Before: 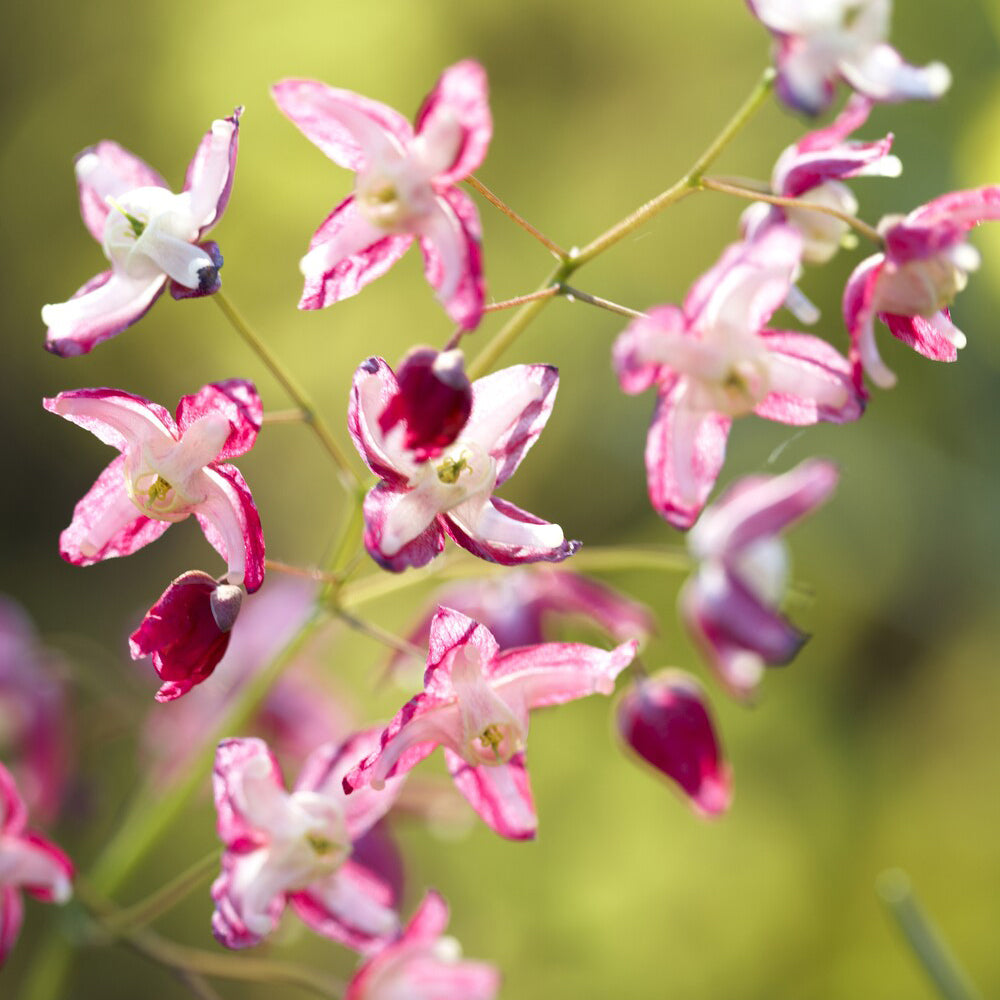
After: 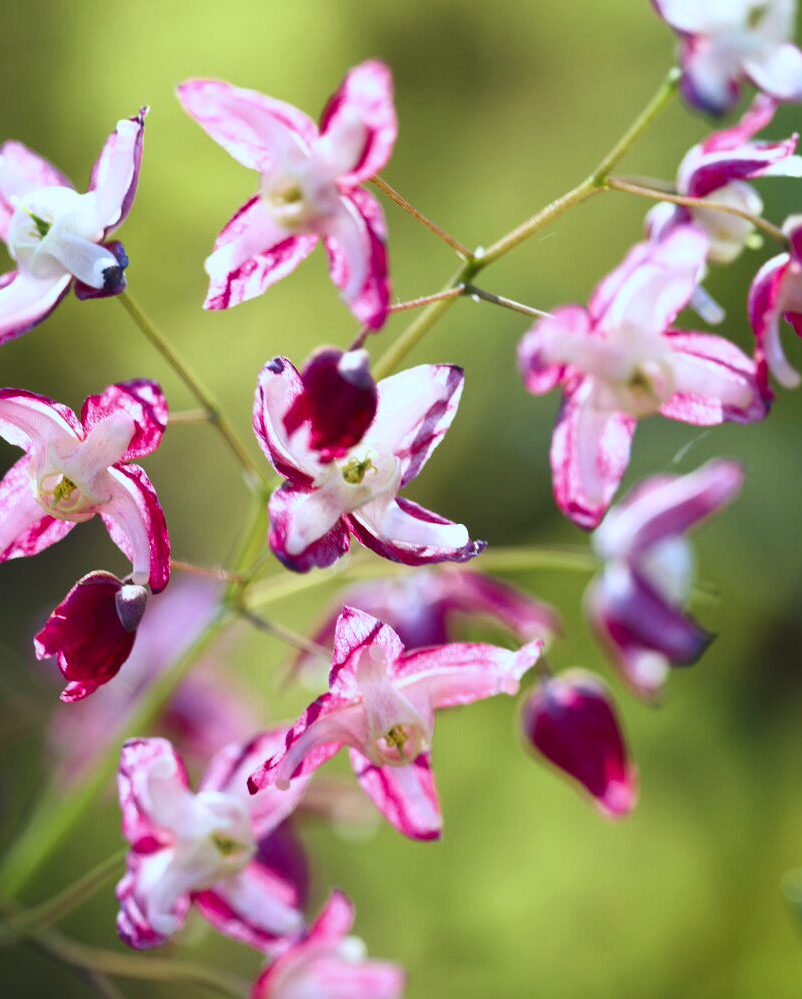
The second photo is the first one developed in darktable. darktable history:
exposure: black level correction -0.015, exposure -0.125 EV, compensate highlight preservation false
white balance: red 1, blue 1
crop and rotate: left 9.597%, right 10.195%
color calibration: x 0.372, y 0.386, temperature 4283.97 K
tone equalizer: -8 EV -1.84 EV, -7 EV -1.16 EV, -6 EV -1.62 EV, smoothing diameter 25%, edges refinement/feathering 10, preserve details guided filter
contrast brightness saturation: contrast 0.19, brightness -0.11, saturation 0.21
